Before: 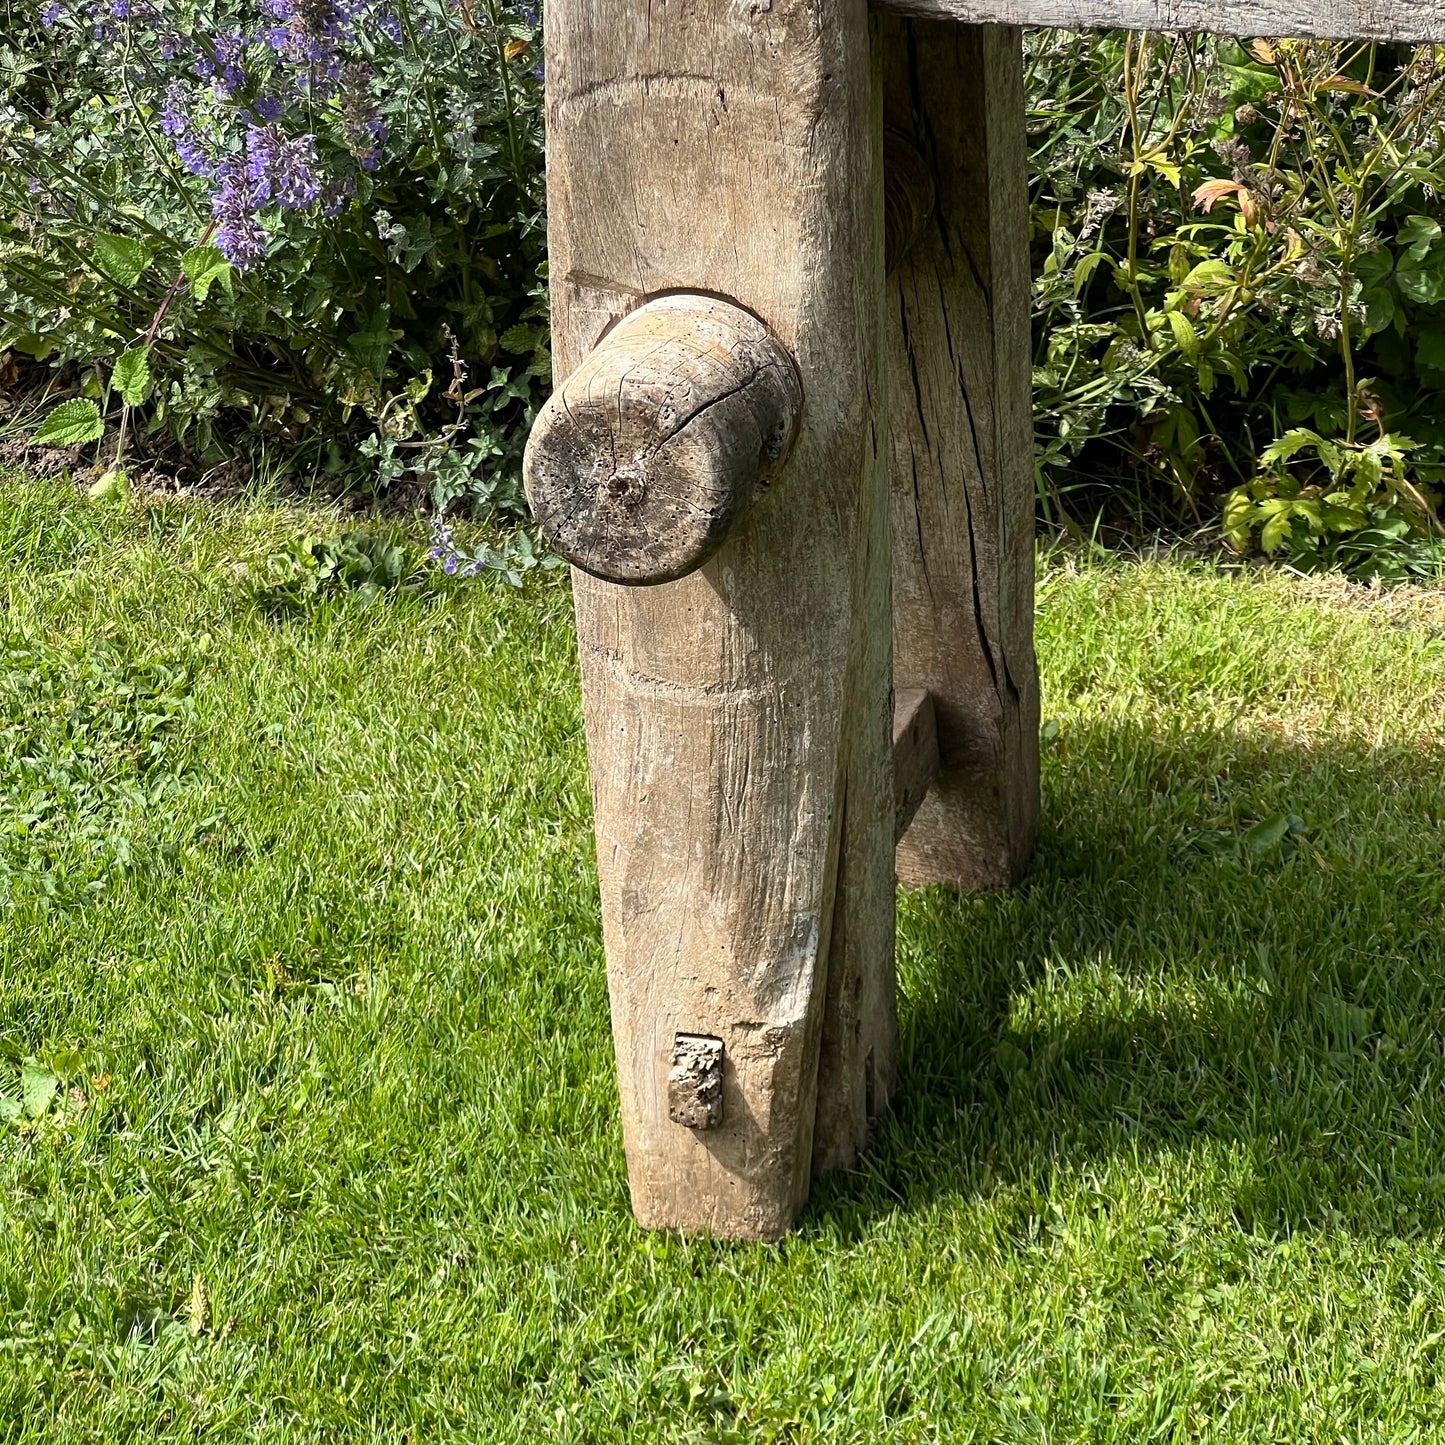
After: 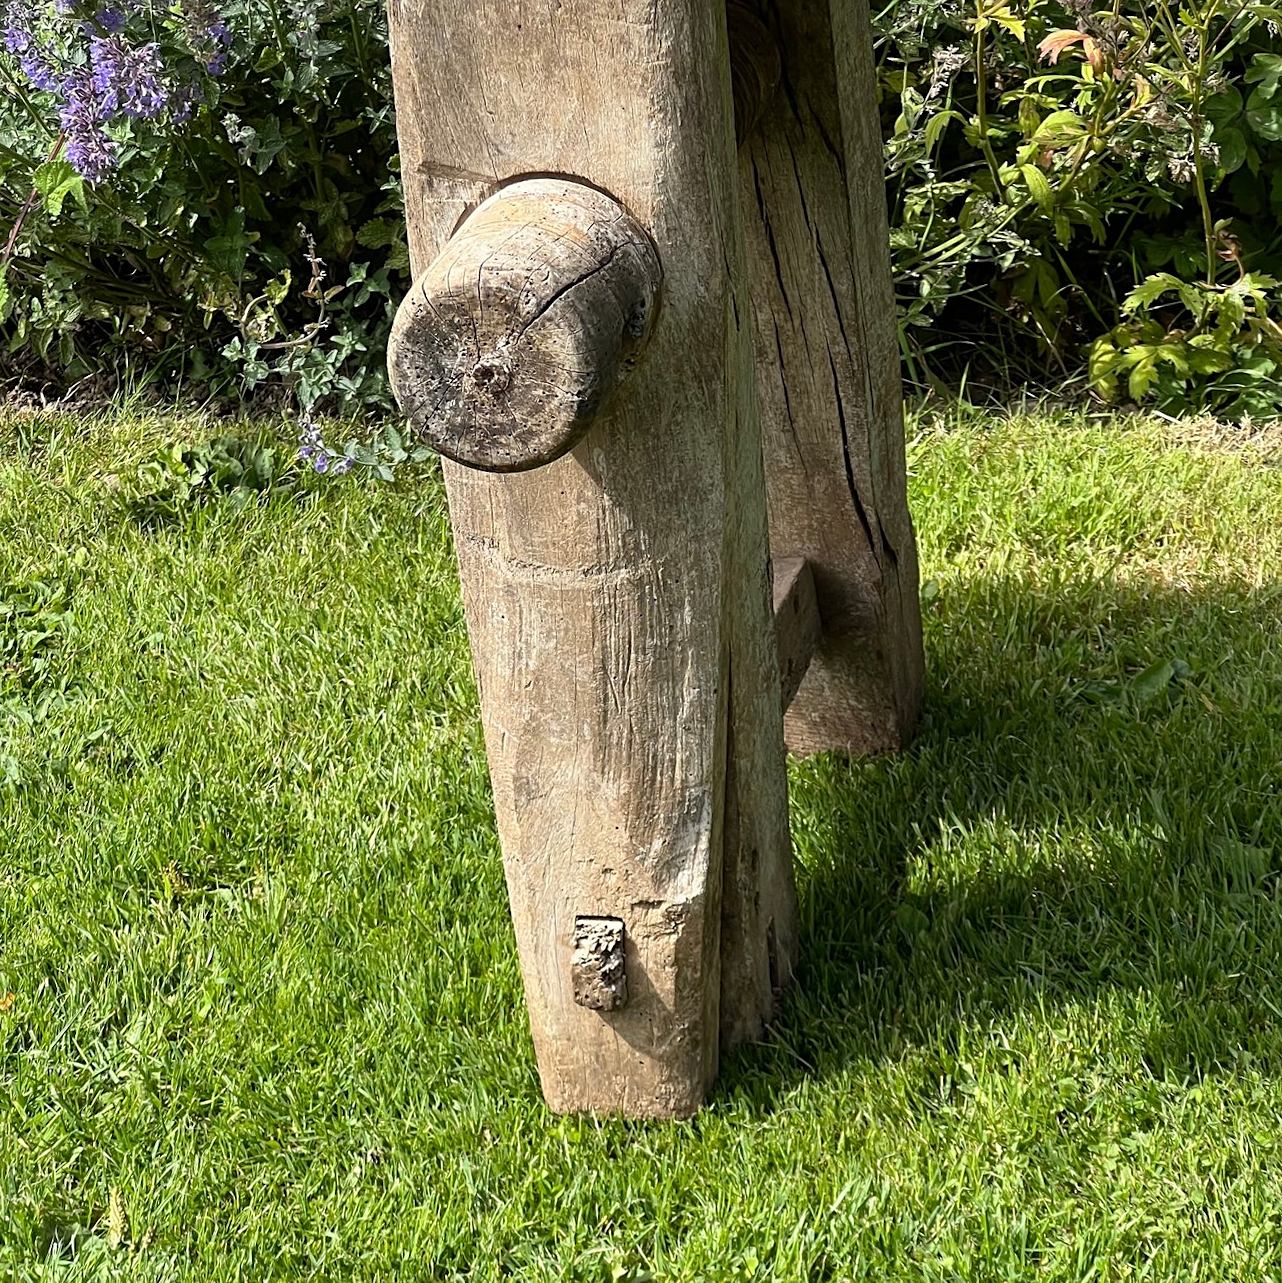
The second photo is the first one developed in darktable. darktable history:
sharpen: amount 0.214
crop and rotate: angle 3.63°, left 5.788%, top 5.716%
